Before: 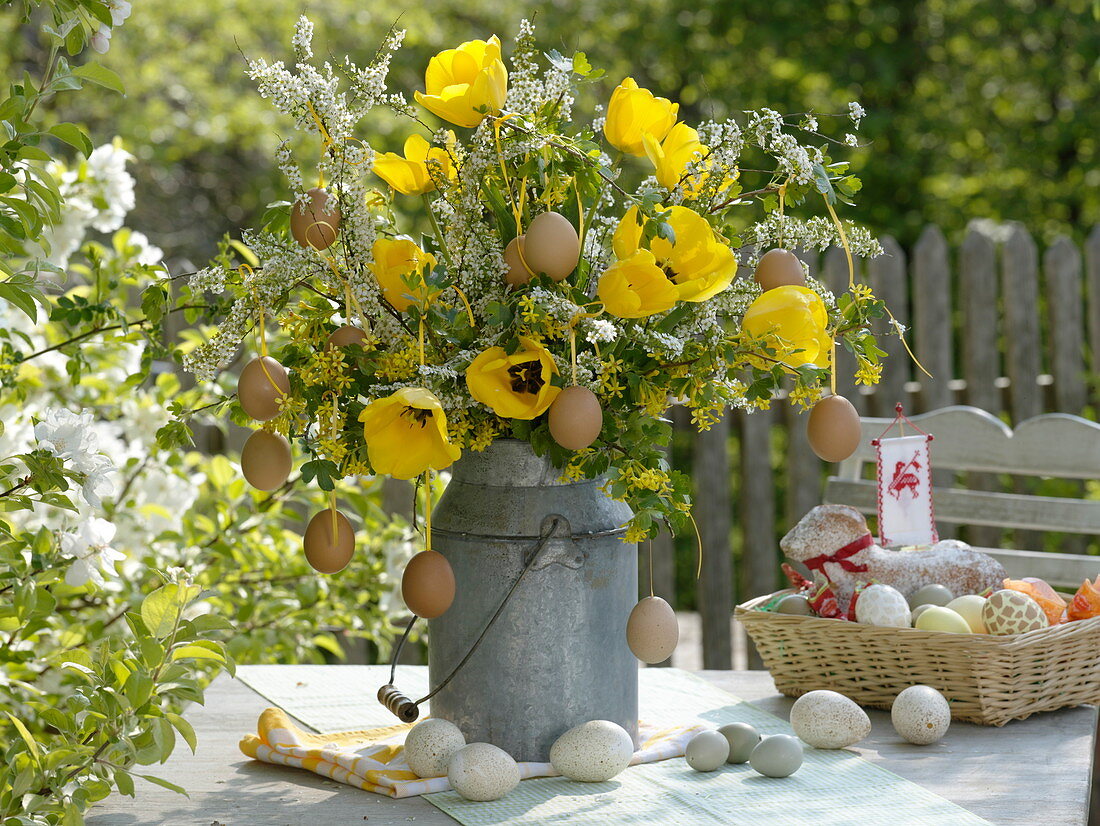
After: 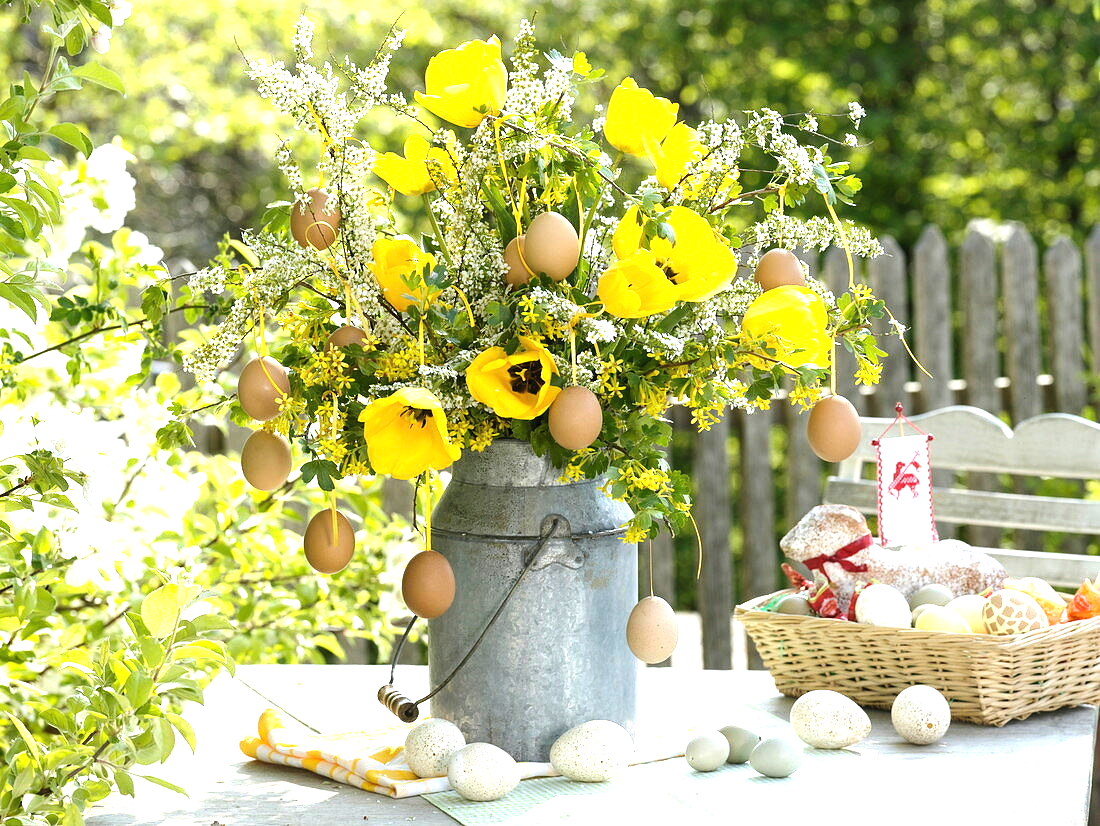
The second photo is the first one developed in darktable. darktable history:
exposure: black level correction 0, exposure 1.097 EV, compensate exposure bias true, compensate highlight preservation false
tone equalizer: -8 EV -0.381 EV, -7 EV -0.383 EV, -6 EV -0.333 EV, -5 EV -0.253 EV, -3 EV 0.195 EV, -2 EV 0.358 EV, -1 EV 0.371 EV, +0 EV 0.405 EV, edges refinement/feathering 500, mask exposure compensation -1.57 EV, preserve details no
